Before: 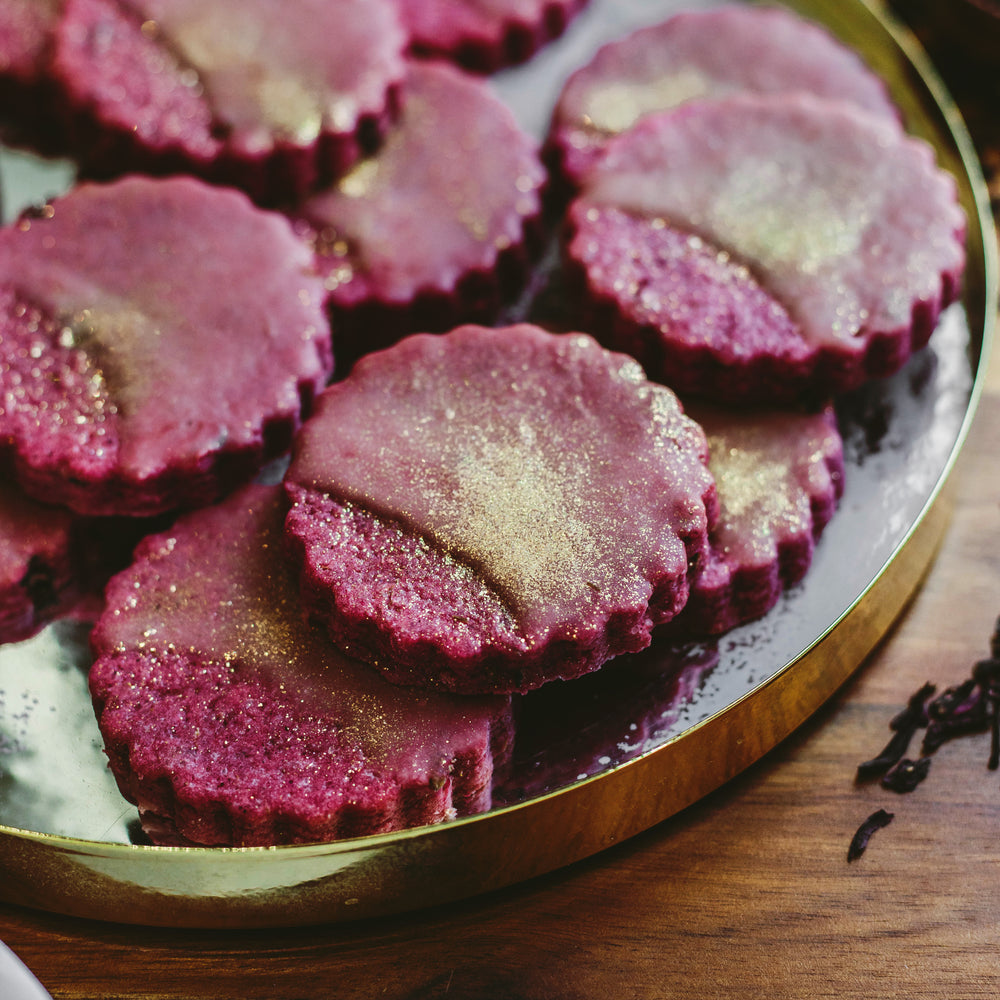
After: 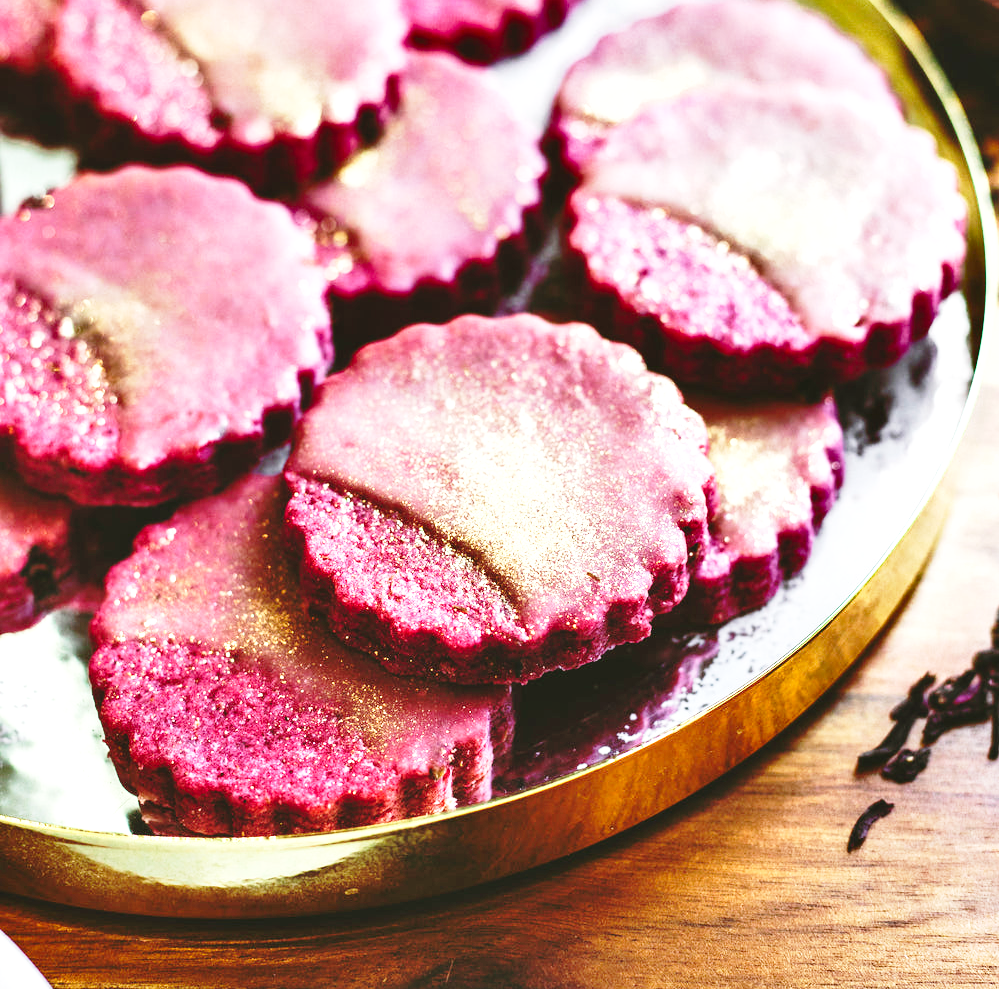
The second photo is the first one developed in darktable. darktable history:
crop: top 1.049%, right 0.001%
shadows and highlights: shadows color adjustment 97.66%, soften with gaussian
exposure: exposure 1.16 EV, compensate exposure bias true, compensate highlight preservation false
base curve: curves: ch0 [(0, 0) (0.028, 0.03) (0.121, 0.232) (0.46, 0.748) (0.859, 0.968) (1, 1)], preserve colors none
